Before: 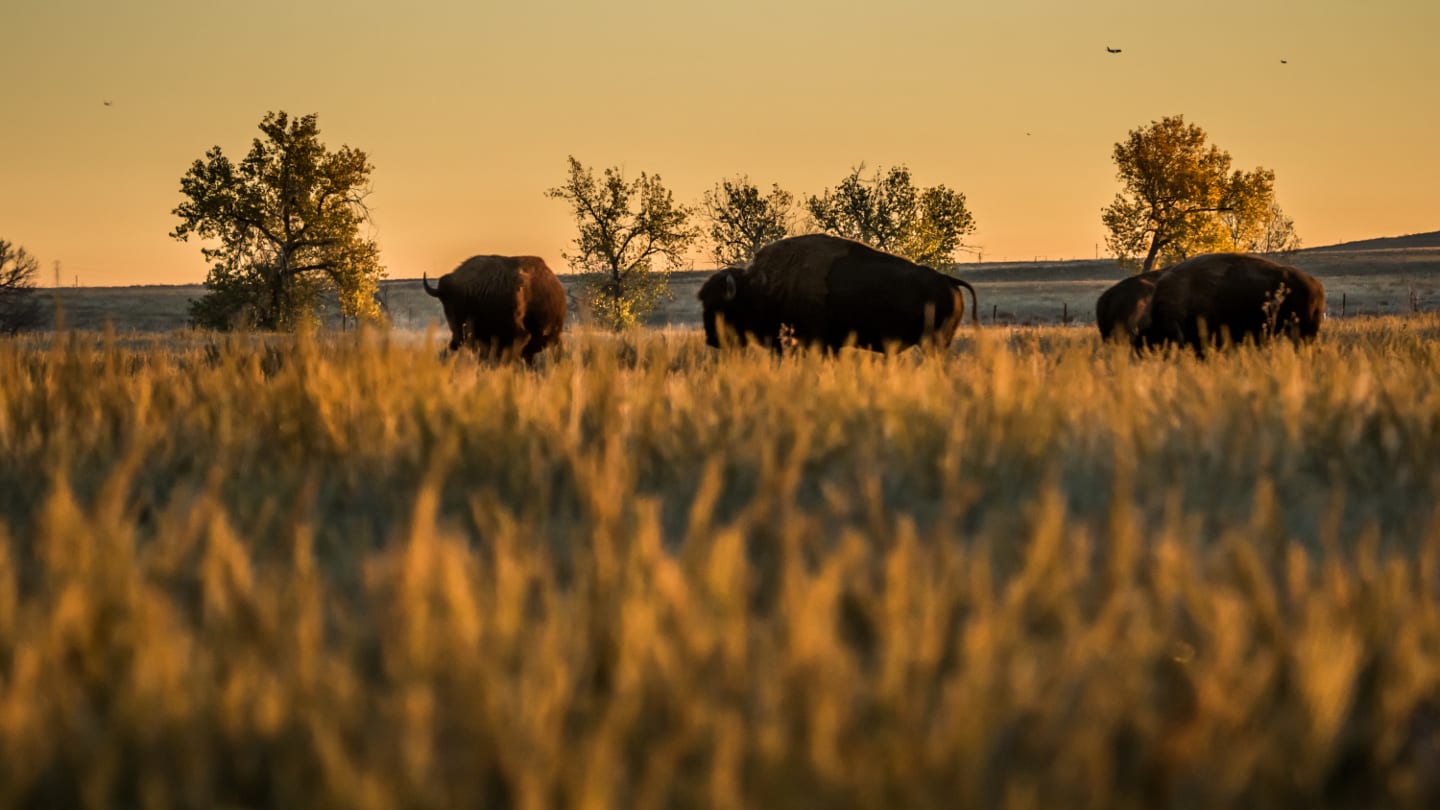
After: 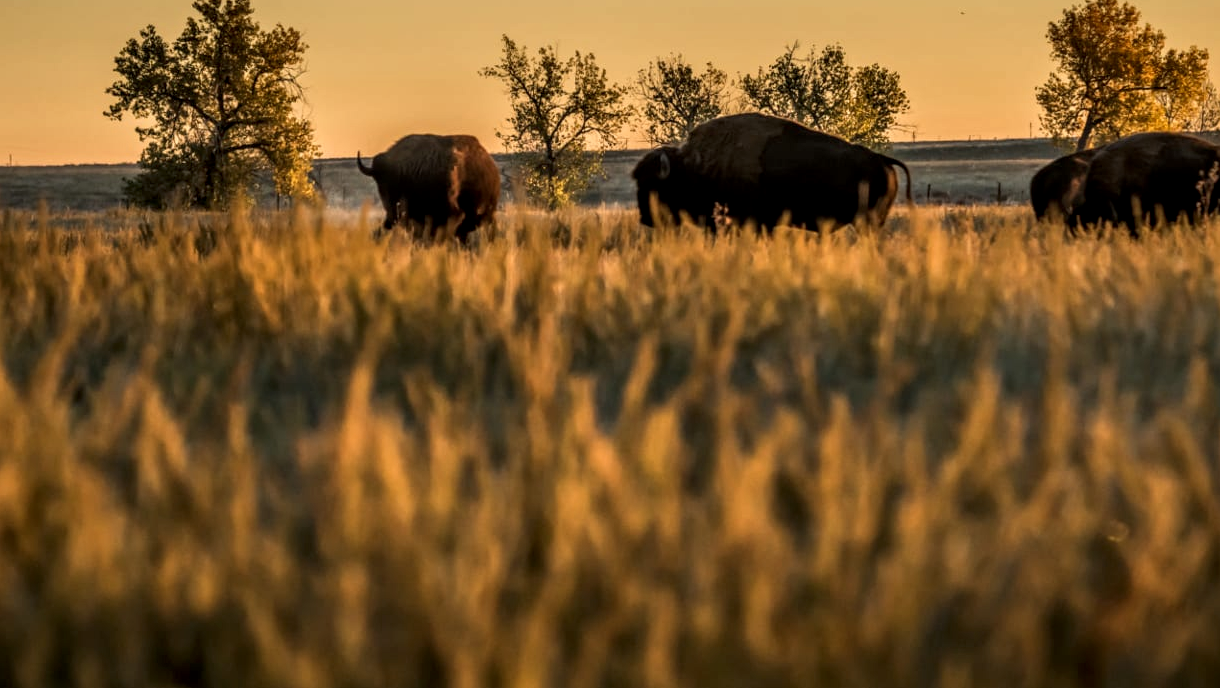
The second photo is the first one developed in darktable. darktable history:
local contrast: detail 130%
crop and rotate: left 4.588%, top 15.001%, right 10.67%
